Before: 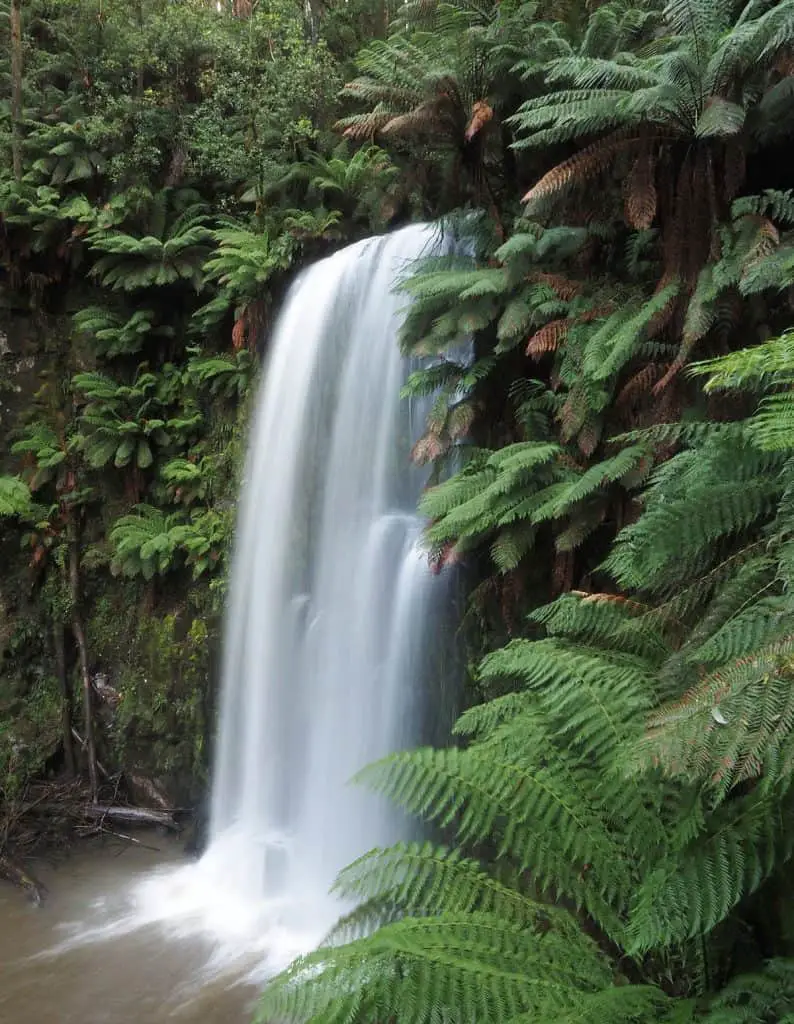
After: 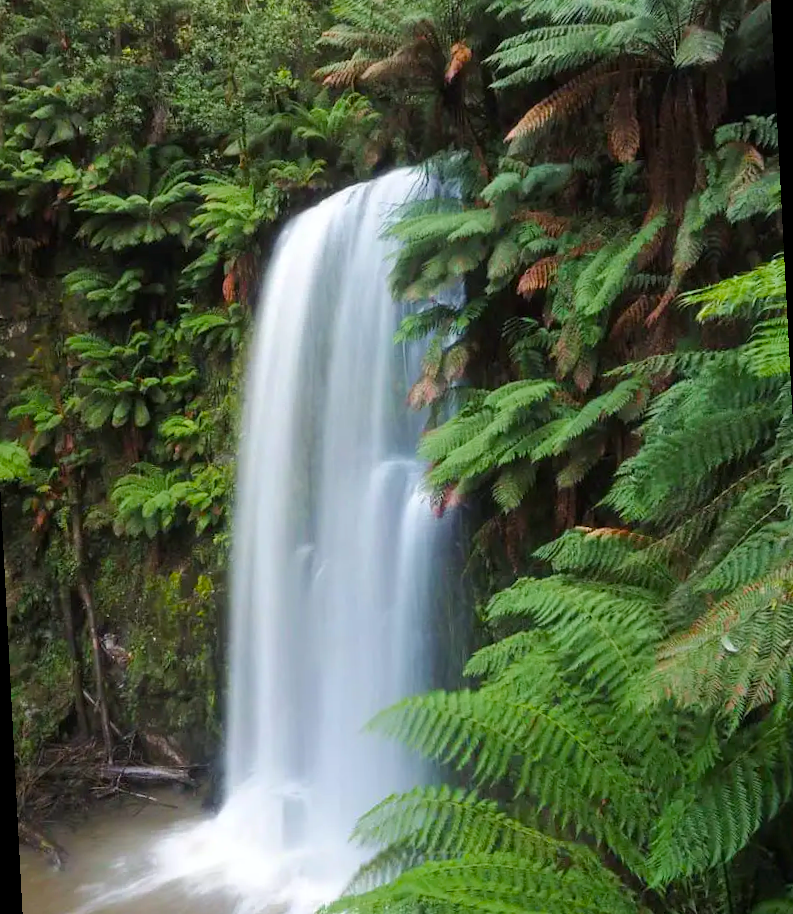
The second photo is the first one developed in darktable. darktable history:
rotate and perspective: rotation -3°, crop left 0.031, crop right 0.968, crop top 0.07, crop bottom 0.93
color balance rgb: perceptual saturation grading › global saturation 25%, perceptual brilliance grading › mid-tones 10%, perceptual brilliance grading › shadows 15%, global vibrance 20%
